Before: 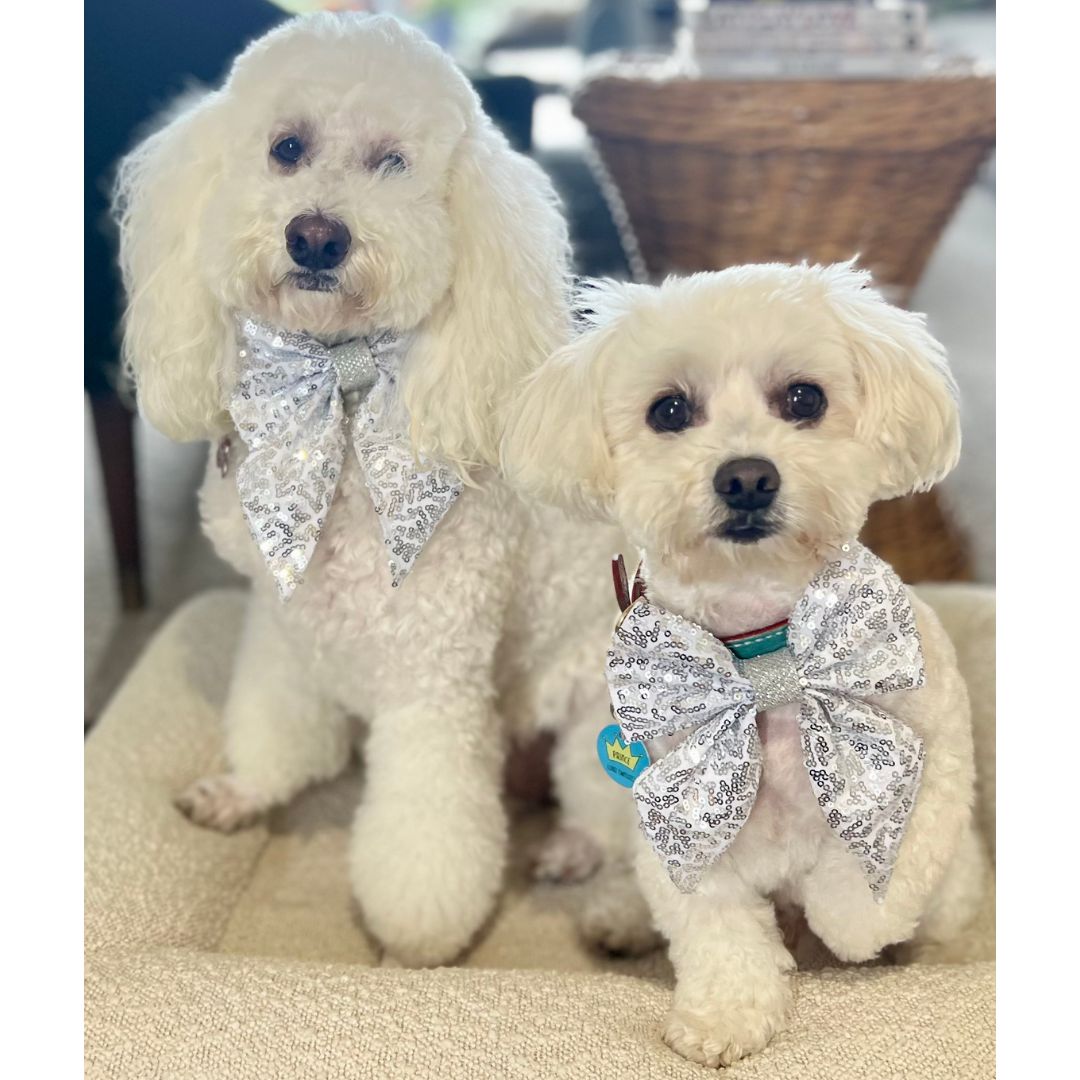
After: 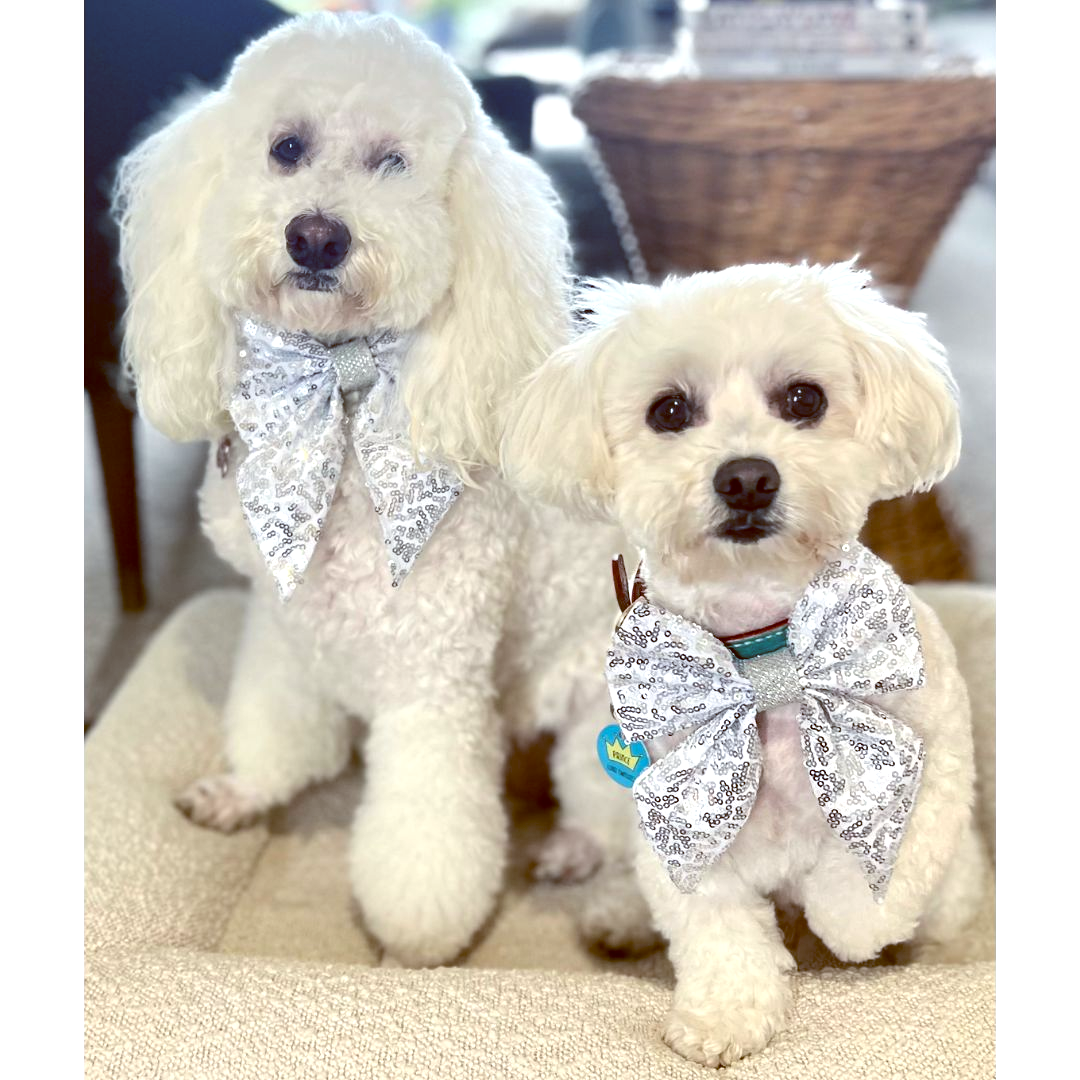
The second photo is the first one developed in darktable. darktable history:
color balance: lift [1, 1.015, 1.004, 0.985], gamma [1, 0.958, 0.971, 1.042], gain [1, 0.956, 0.977, 1.044]
tone equalizer: -8 EV -0.417 EV, -7 EV -0.389 EV, -6 EV -0.333 EV, -5 EV -0.222 EV, -3 EV 0.222 EV, -2 EV 0.333 EV, -1 EV 0.389 EV, +0 EV 0.417 EV, edges refinement/feathering 500, mask exposure compensation -1.25 EV, preserve details no
